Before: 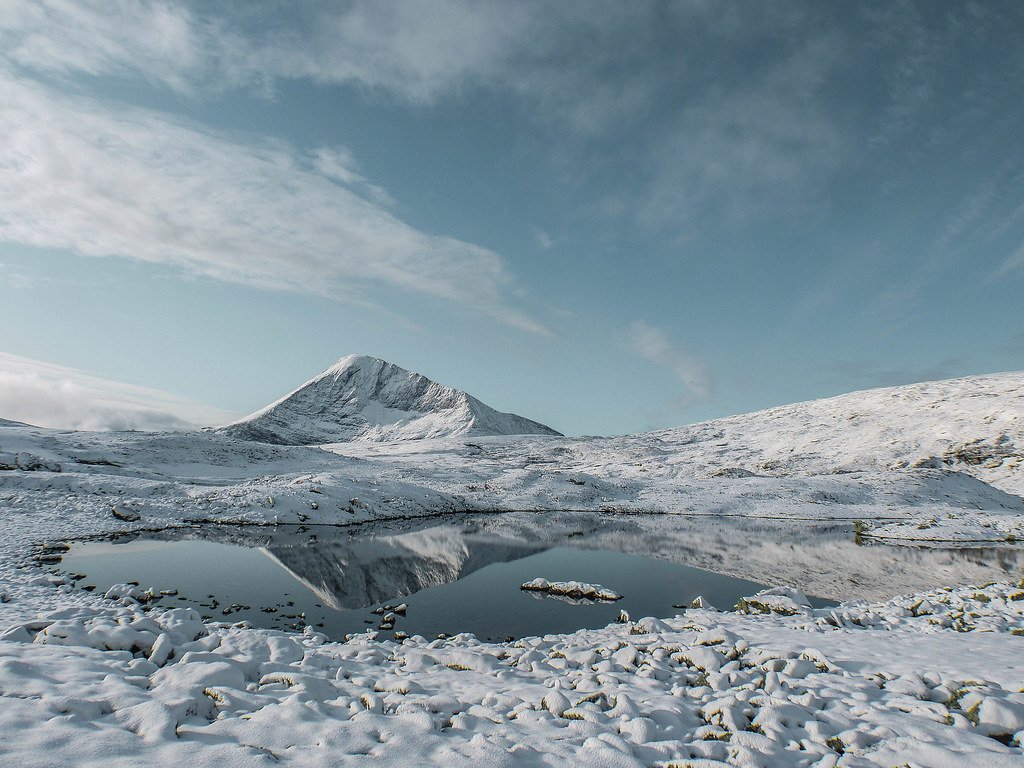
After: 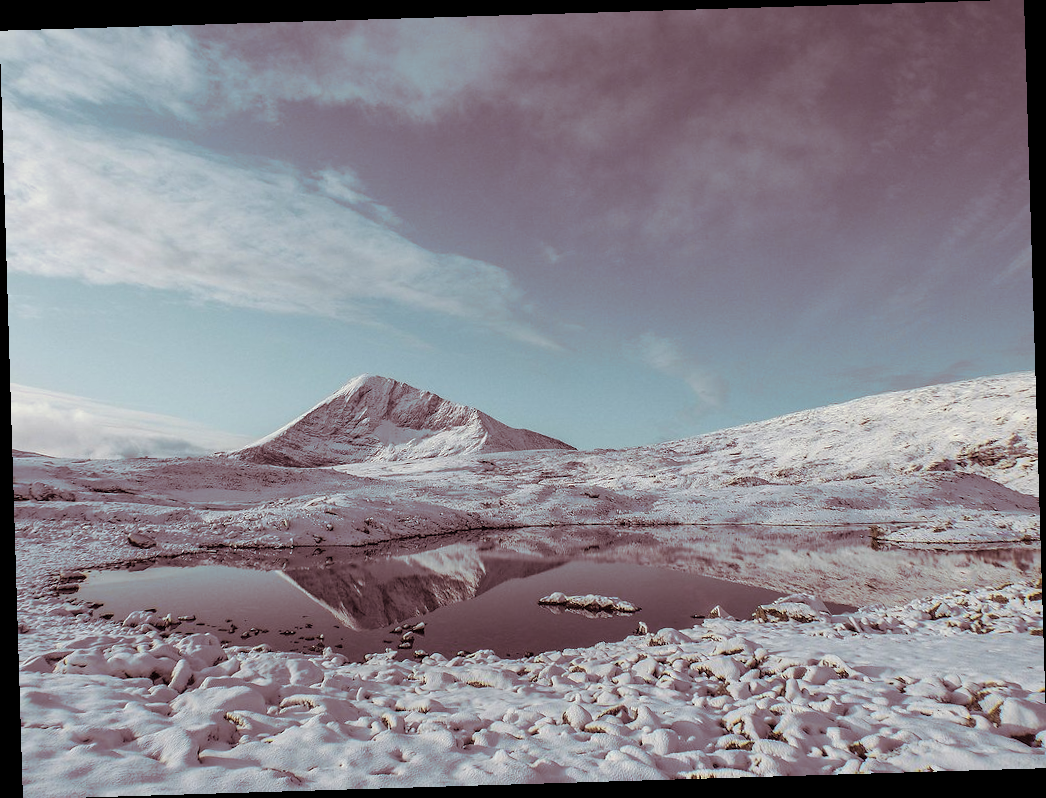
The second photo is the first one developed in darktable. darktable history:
split-toning: shadows › hue 360°
rotate and perspective: rotation -1.75°, automatic cropping off
